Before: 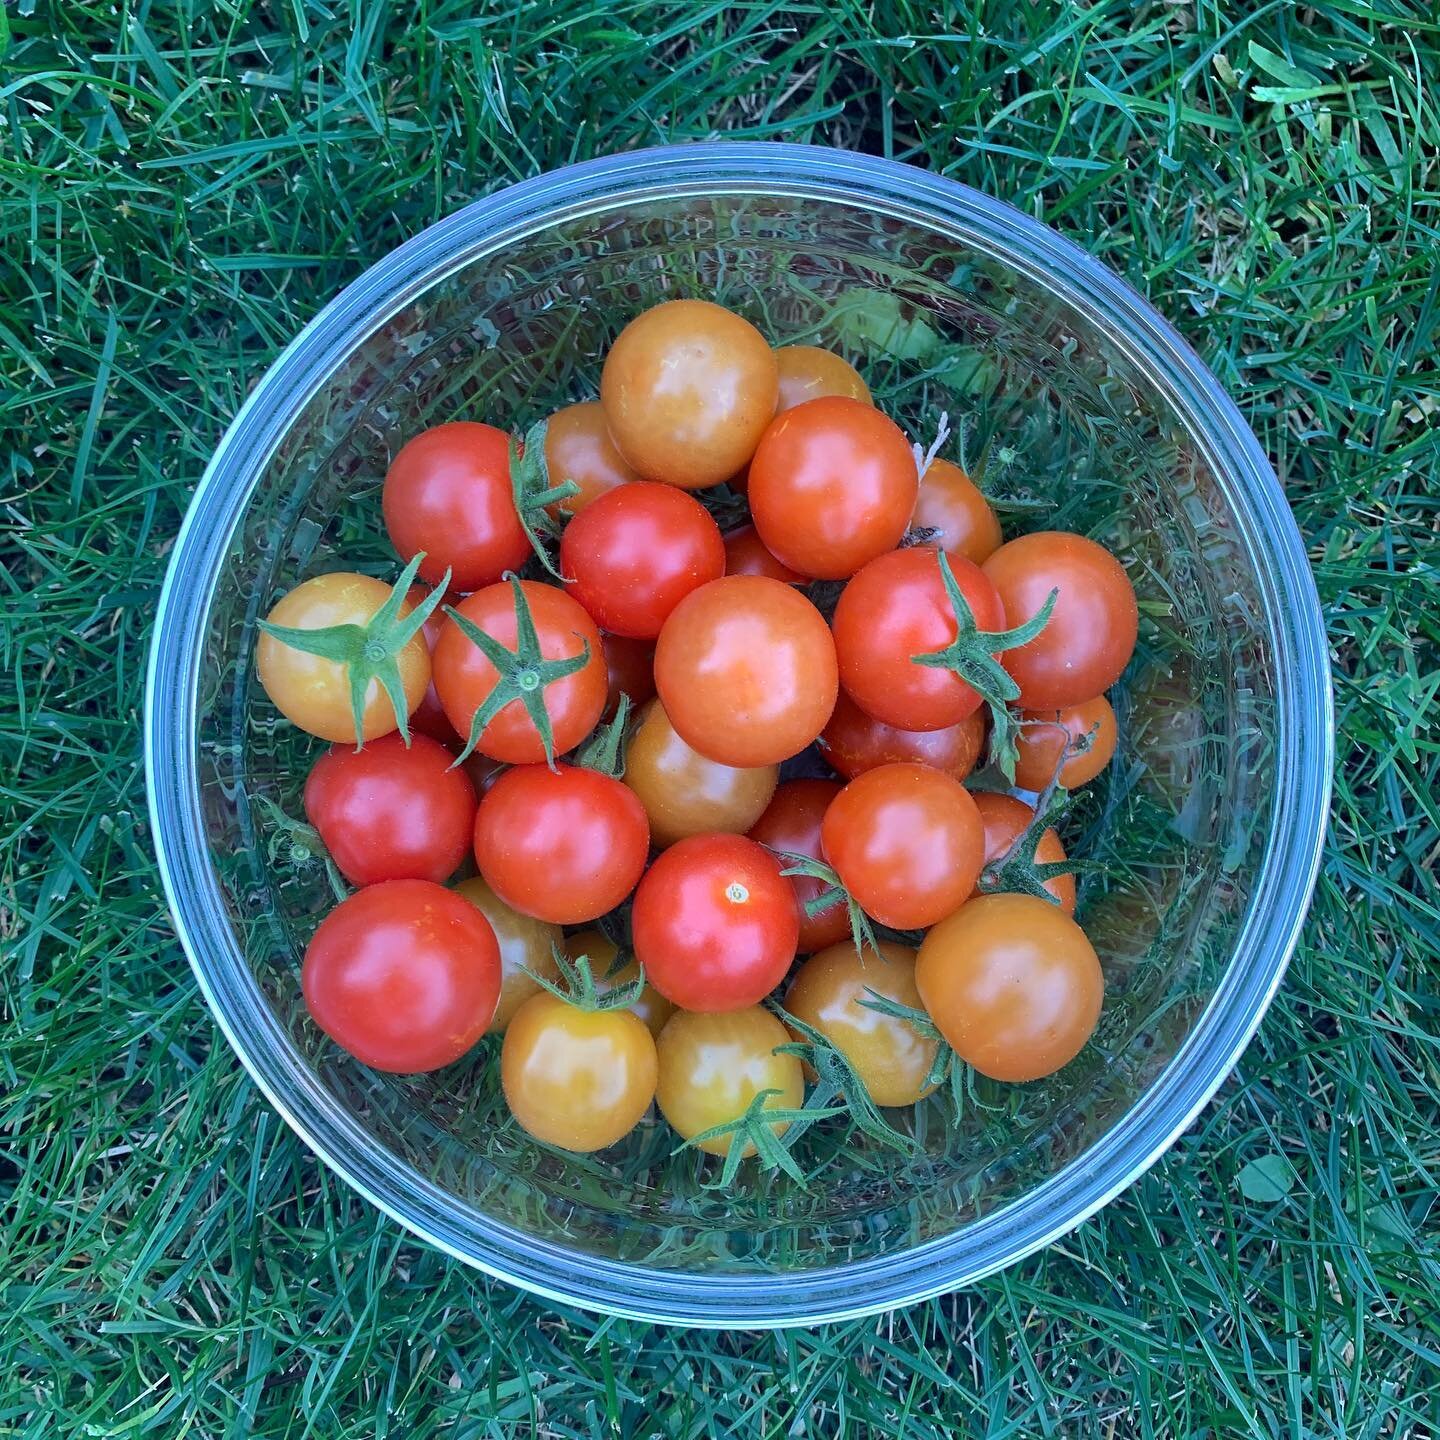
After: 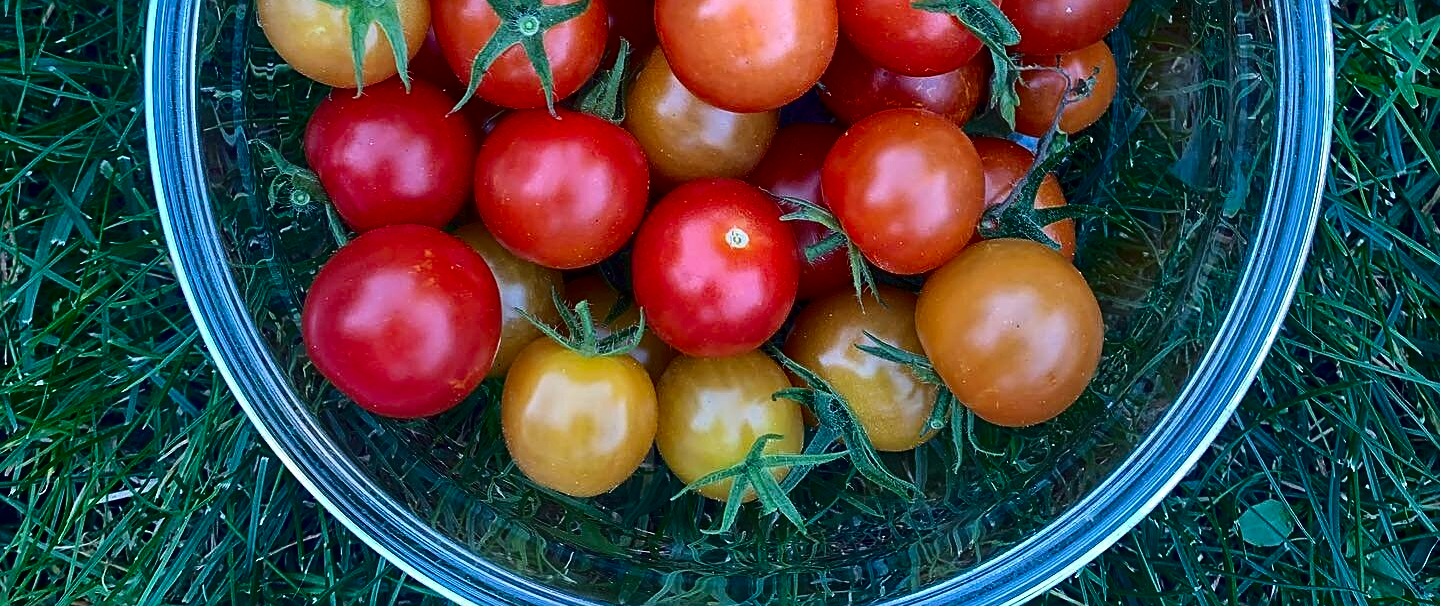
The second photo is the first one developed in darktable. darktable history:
sharpen: on, module defaults
crop: top 45.551%, bottom 12.262%
contrast brightness saturation: contrast 0.19, brightness -0.24, saturation 0.11
